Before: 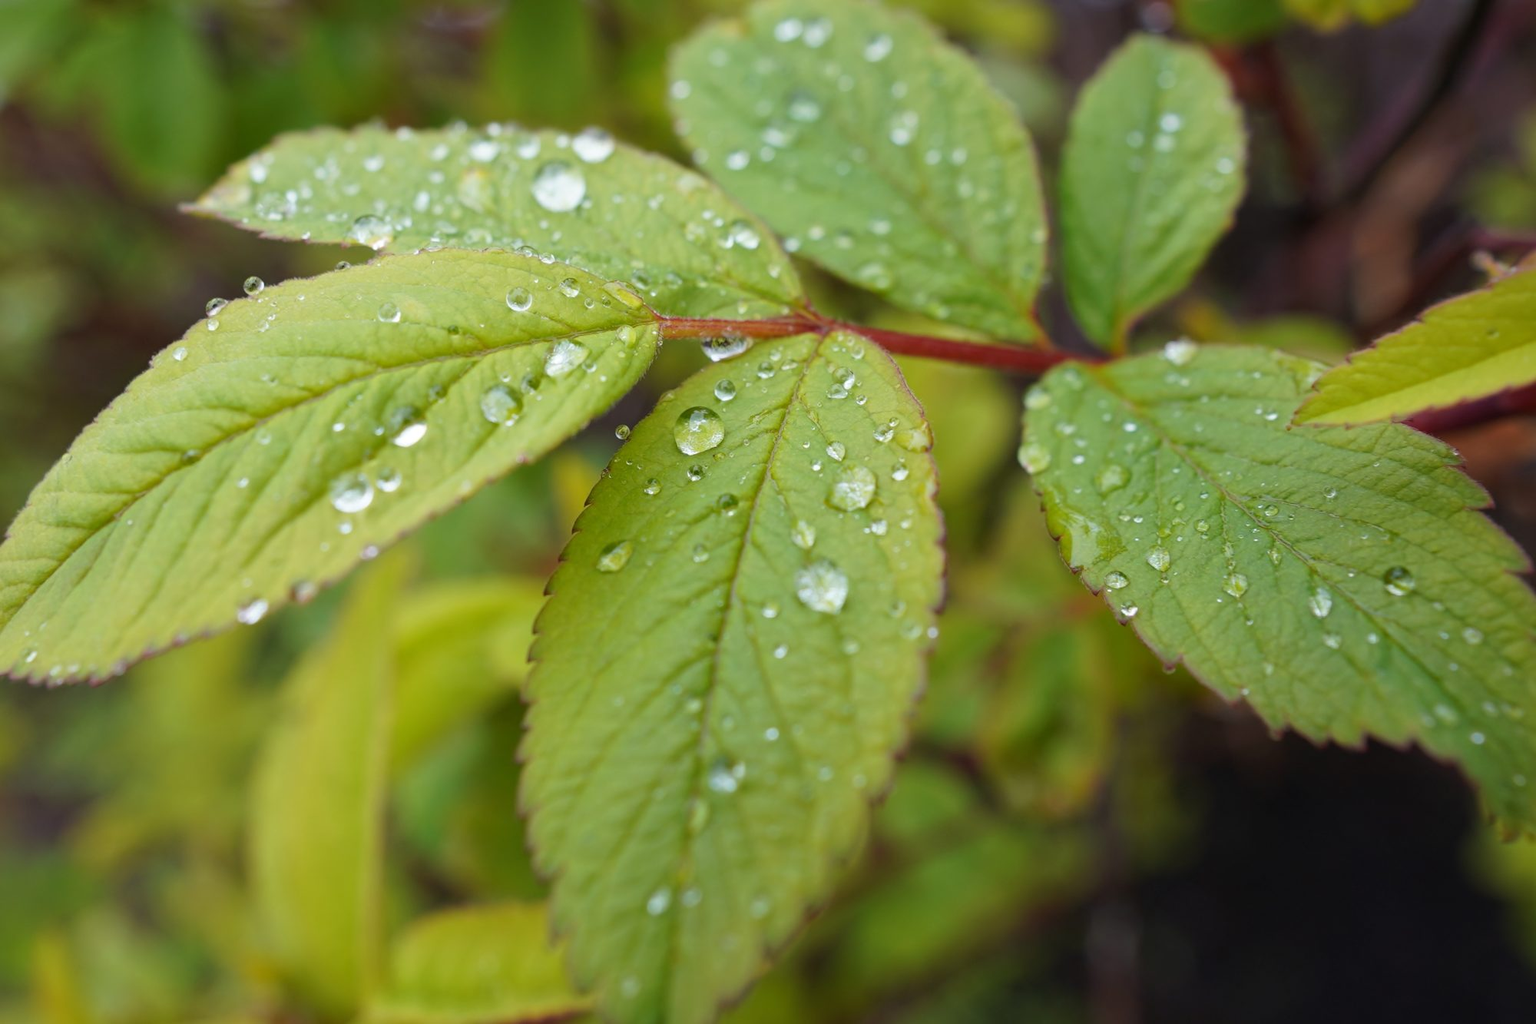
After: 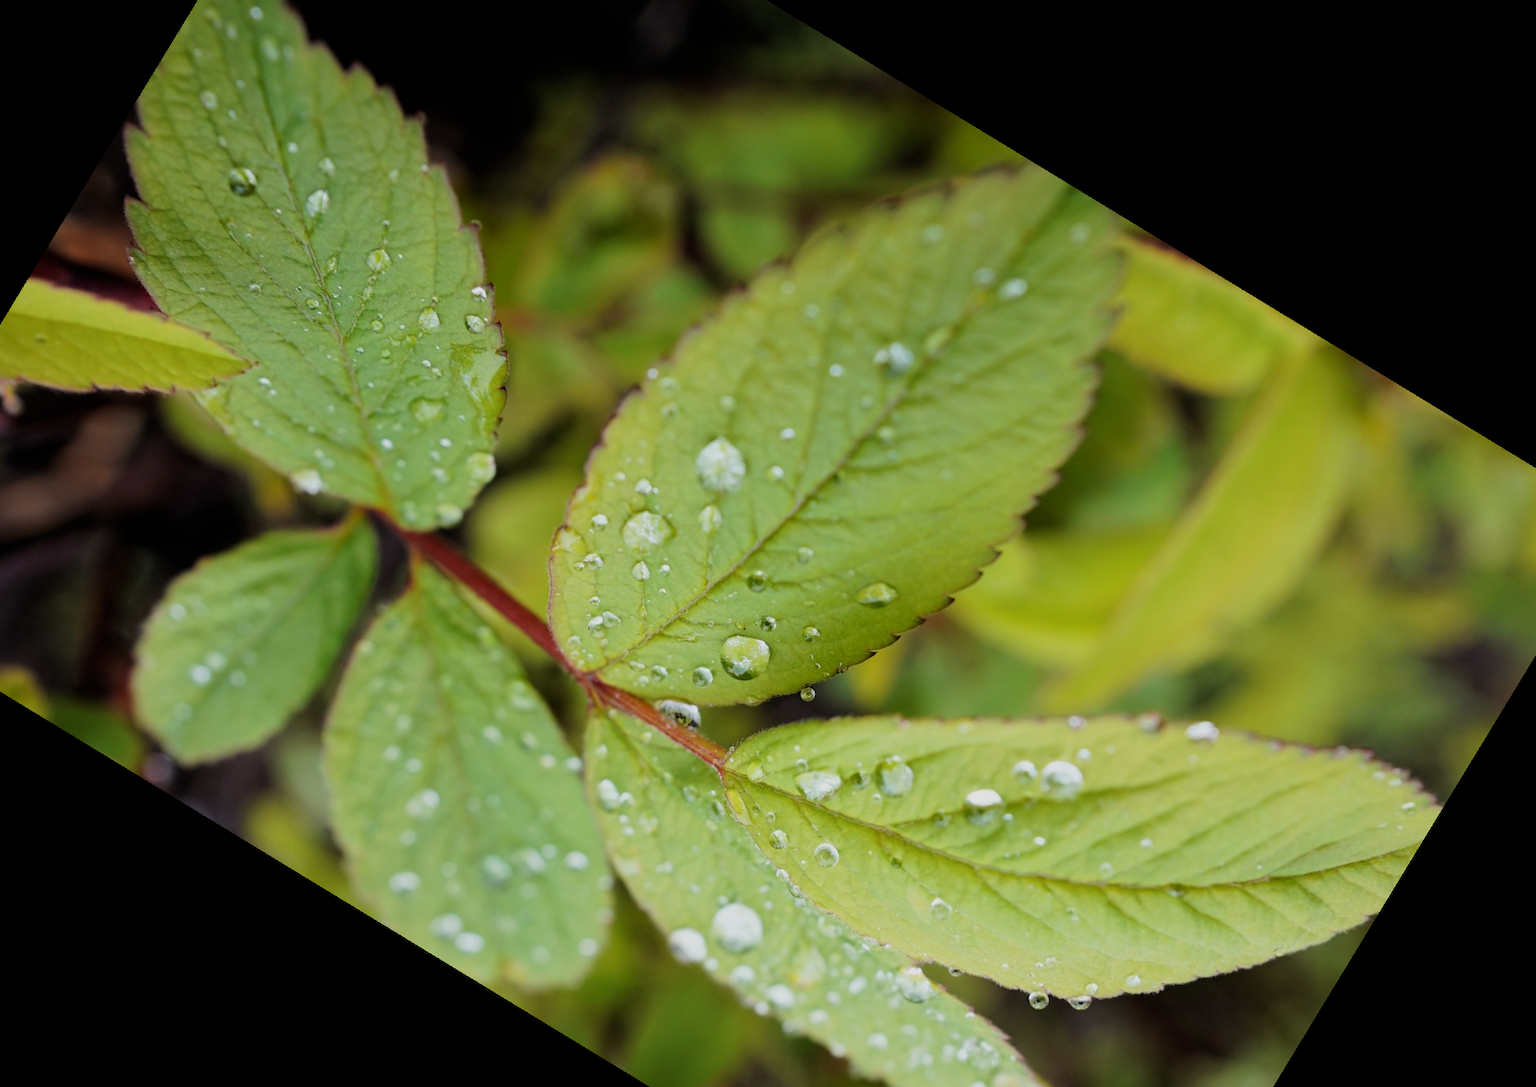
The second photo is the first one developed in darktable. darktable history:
tone equalizer: on, module defaults
crop and rotate: angle 148.68°, left 9.111%, top 15.603%, right 4.588%, bottom 17.041%
filmic rgb: black relative exposure -5 EV, hardness 2.88, contrast 1.2
